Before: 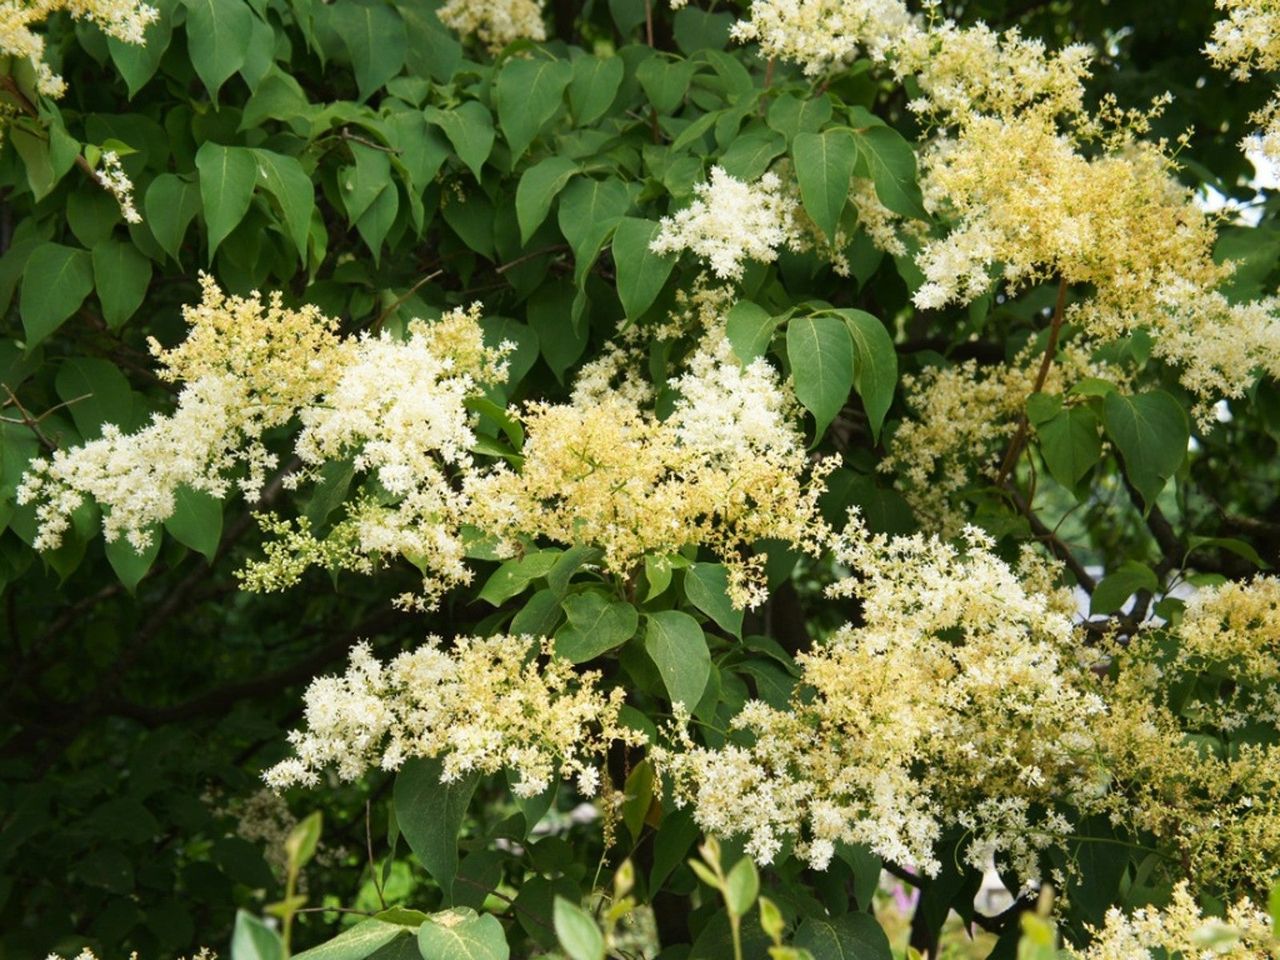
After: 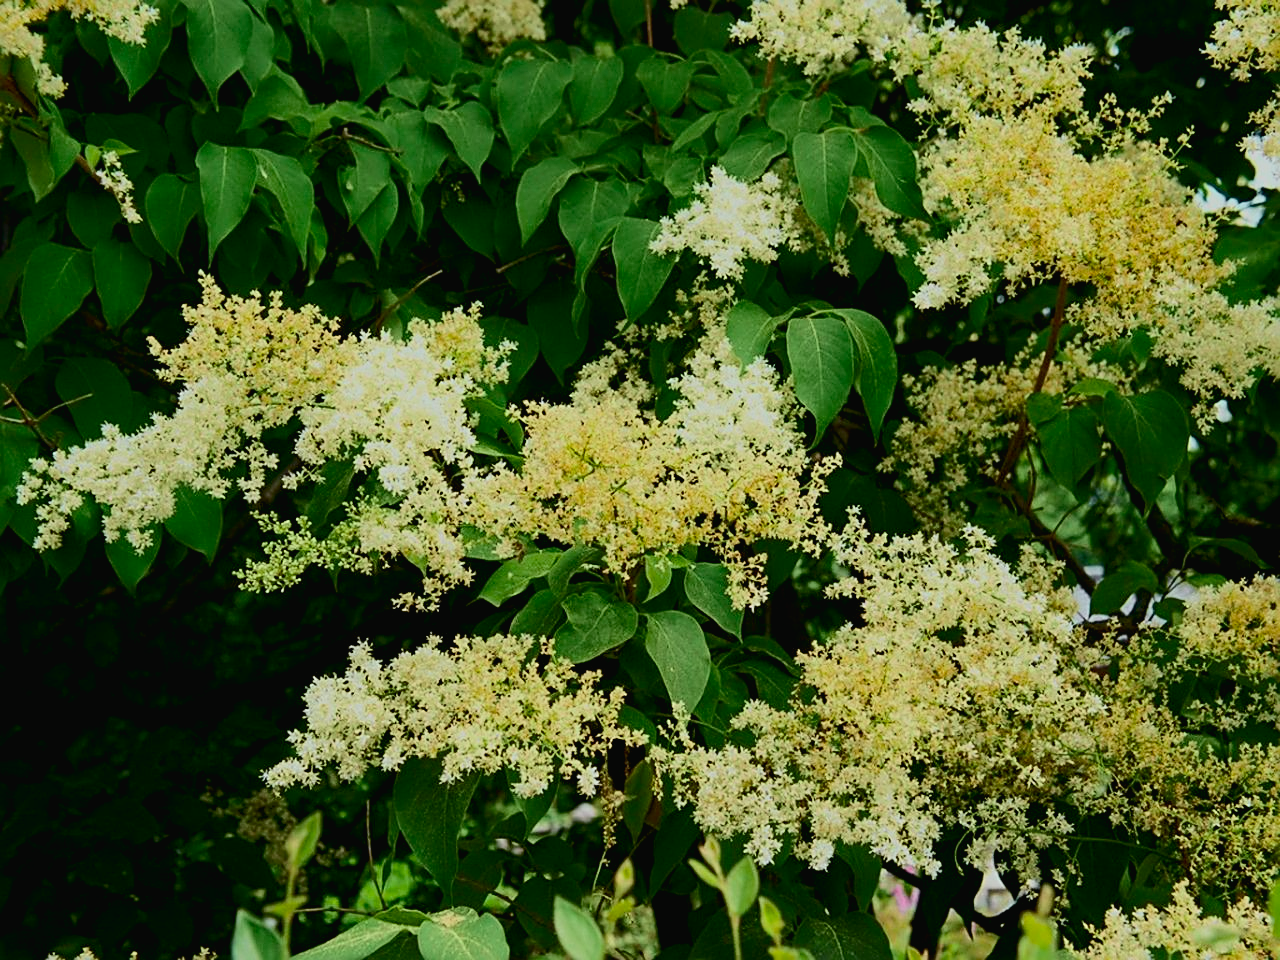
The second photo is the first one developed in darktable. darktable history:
white balance: red 0.978, blue 0.999
color balance: mode lift, gamma, gain (sRGB)
sharpen: amount 0.75
tone curve: curves: ch0 [(0, 0.018) (0.036, 0.038) (0.15, 0.131) (0.27, 0.247) (0.503, 0.556) (0.763, 0.785) (1, 0.919)]; ch1 [(0, 0) (0.203, 0.158) (0.333, 0.283) (0.451, 0.417) (0.502, 0.5) (0.519, 0.522) (0.562, 0.588) (0.603, 0.664) (0.722, 0.813) (1, 1)]; ch2 [(0, 0) (0.29, 0.295) (0.404, 0.436) (0.497, 0.499) (0.521, 0.523) (0.561, 0.605) (0.639, 0.664) (0.712, 0.764) (1, 1)], color space Lab, independent channels, preserve colors none
exposure: black level correction 0.009, exposure -0.637 EV, compensate highlight preservation false
